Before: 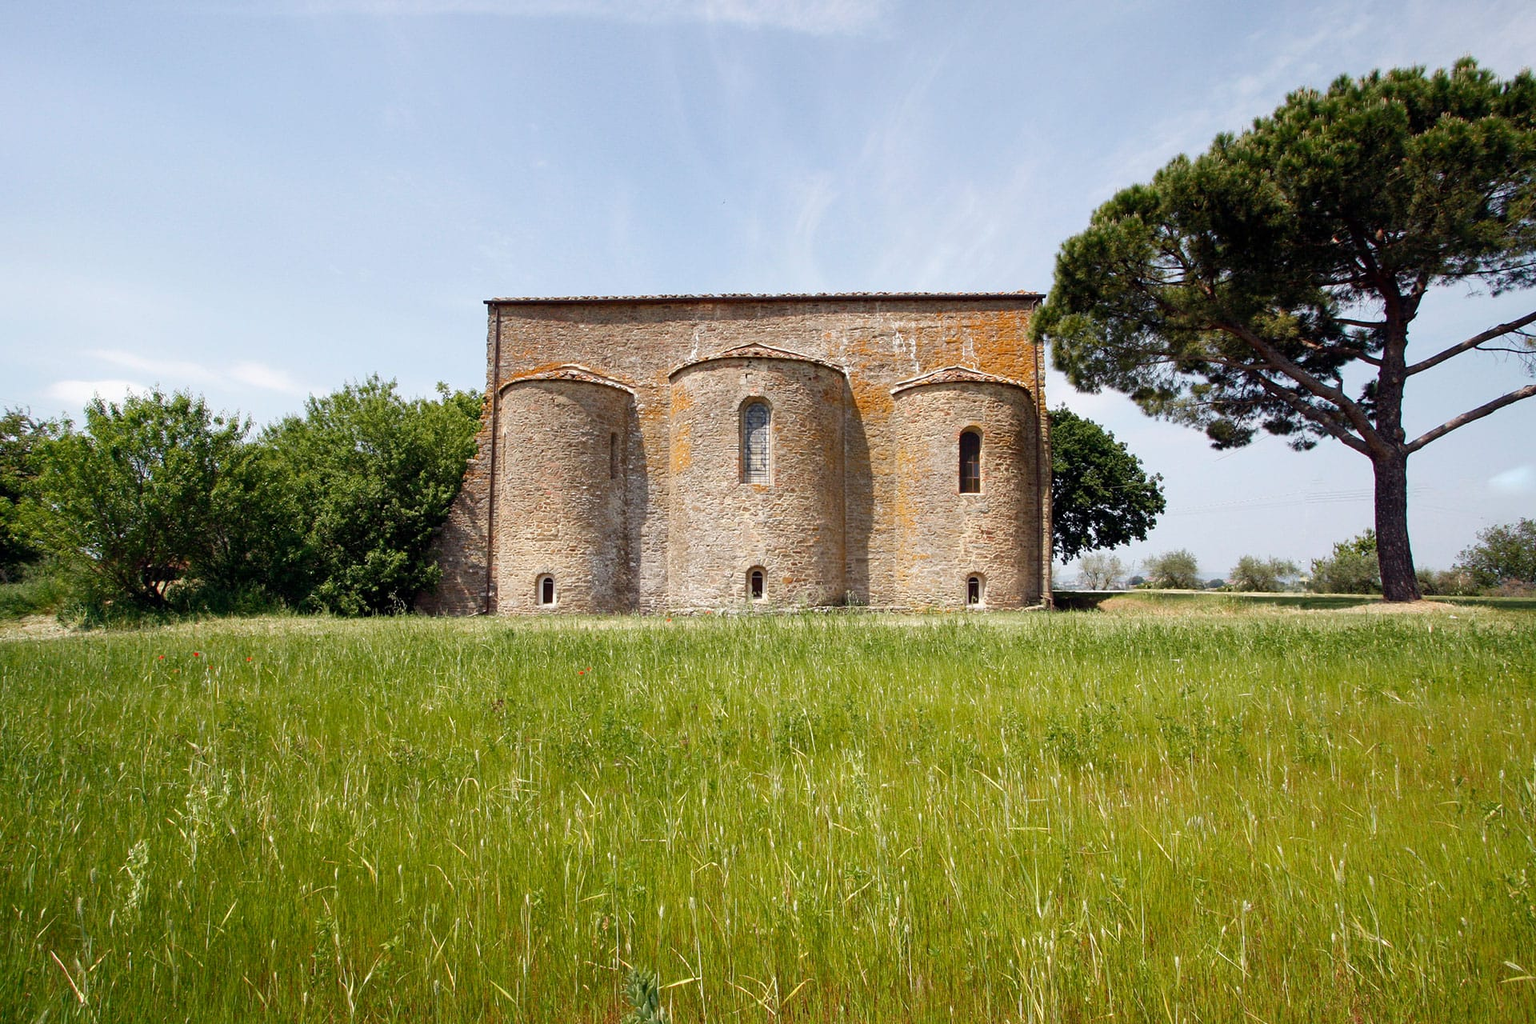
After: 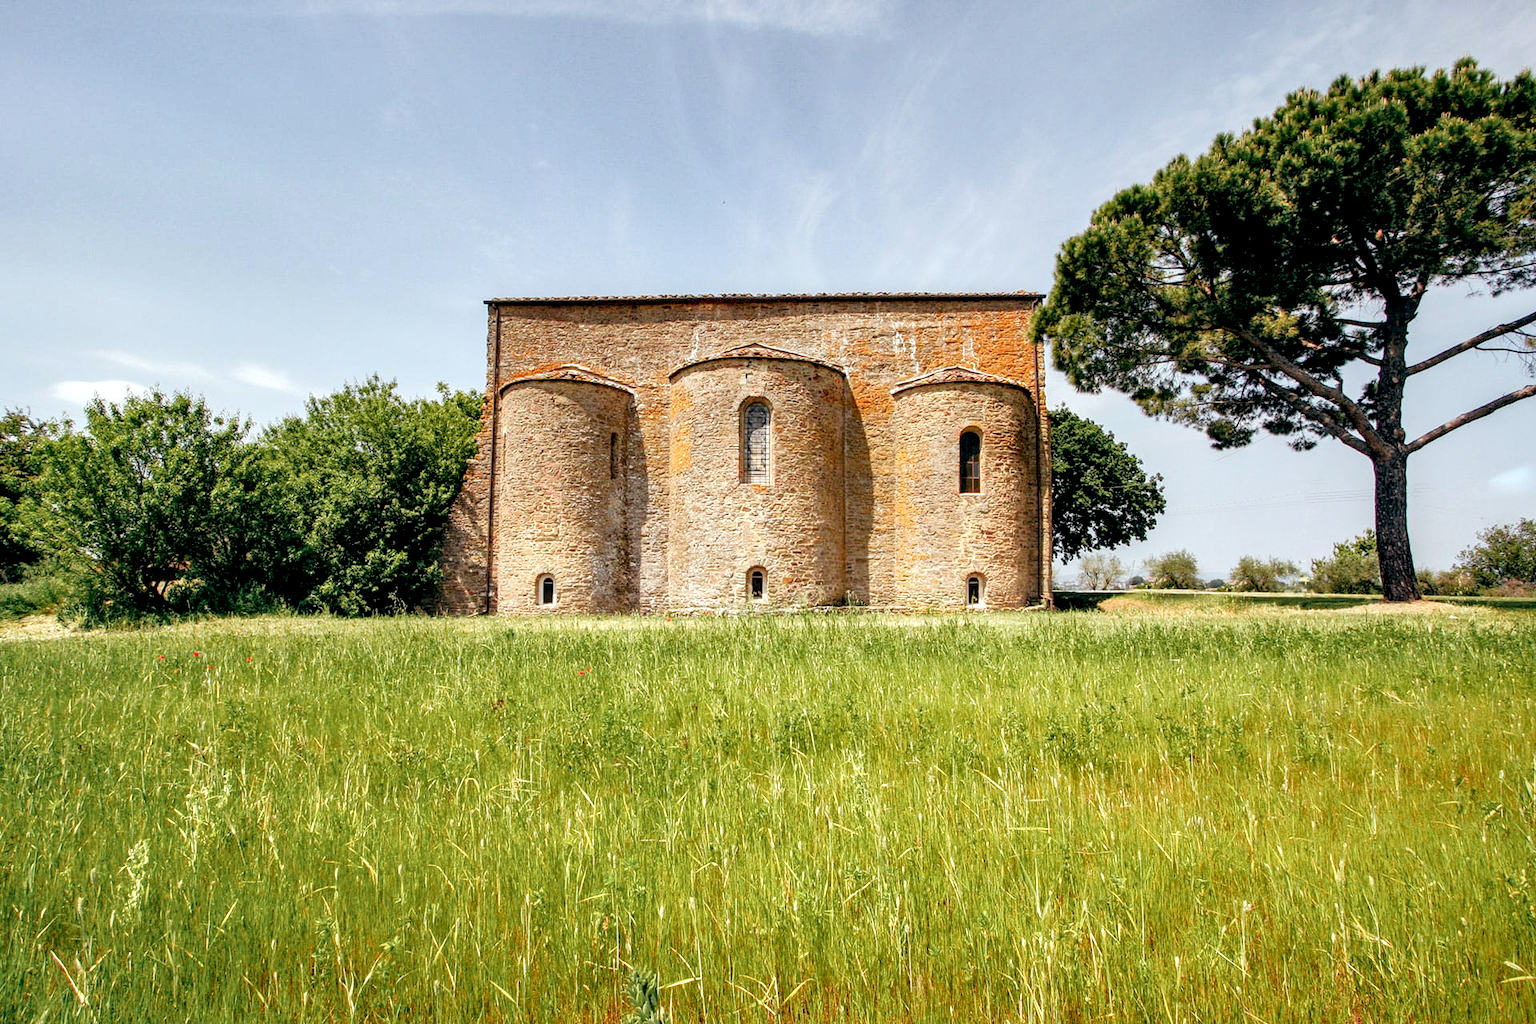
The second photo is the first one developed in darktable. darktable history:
color zones: curves: ch0 [(0.224, 0.526) (0.75, 0.5)]; ch1 [(0.055, 0.526) (0.224, 0.761) (0.377, 0.526) (0.75, 0.5)]
zone system: zone [-1, 0.206, 0.358, 0.477, 0.561, 0.661, 0.752, 0.823, 0.884, -1 ×16]
shadows and highlights: shadows 43.71, white point adjustment -1.46, soften with gaussian
local contrast: highlights 65%, shadows 54%, detail 169%, midtone range 0.514
color balance: lift [1, 0.994, 1.002, 1.006], gamma [0.957, 1.081, 1.016, 0.919], gain [0.97, 0.972, 1.01, 1.028], input saturation 91.06%, output saturation 79.8%
